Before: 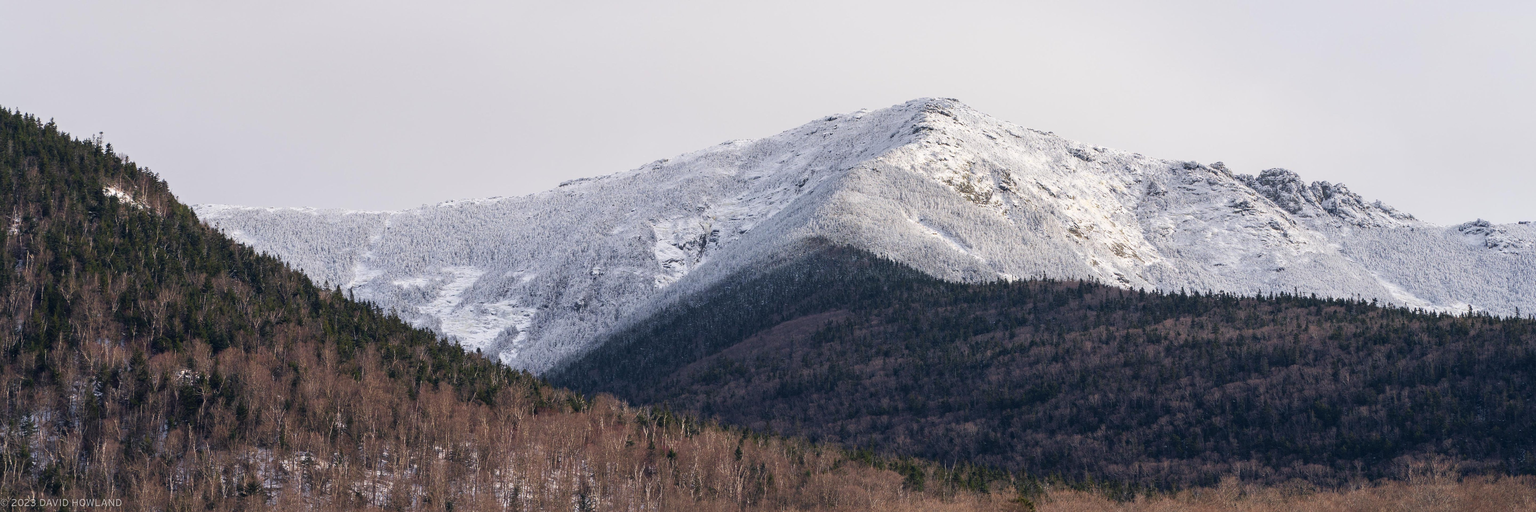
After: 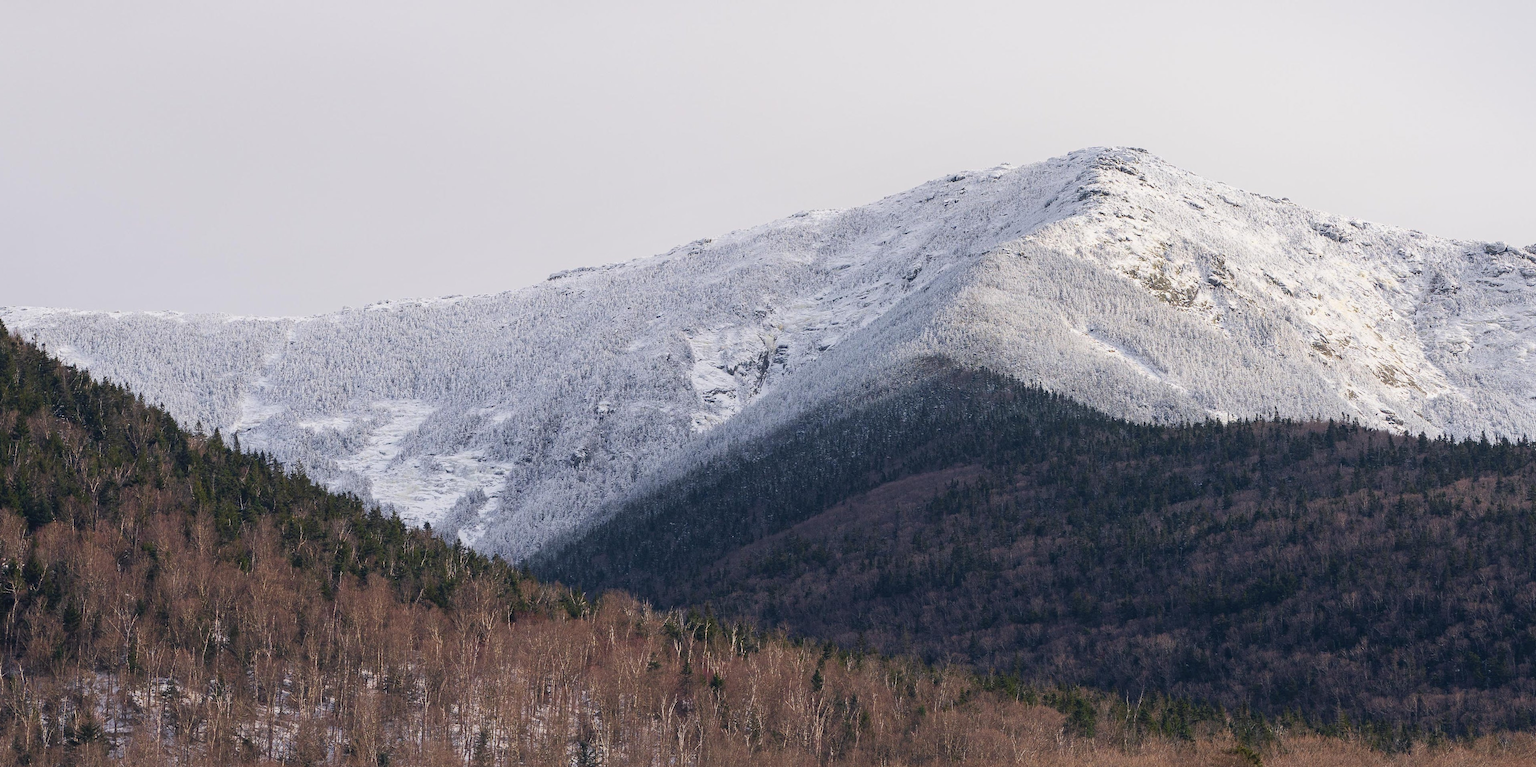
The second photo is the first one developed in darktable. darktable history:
crop and rotate: left 12.648%, right 20.685%
contrast equalizer: y [[0.439, 0.44, 0.442, 0.457, 0.493, 0.498], [0.5 ×6], [0.5 ×6], [0 ×6], [0 ×6]], mix 0.59
